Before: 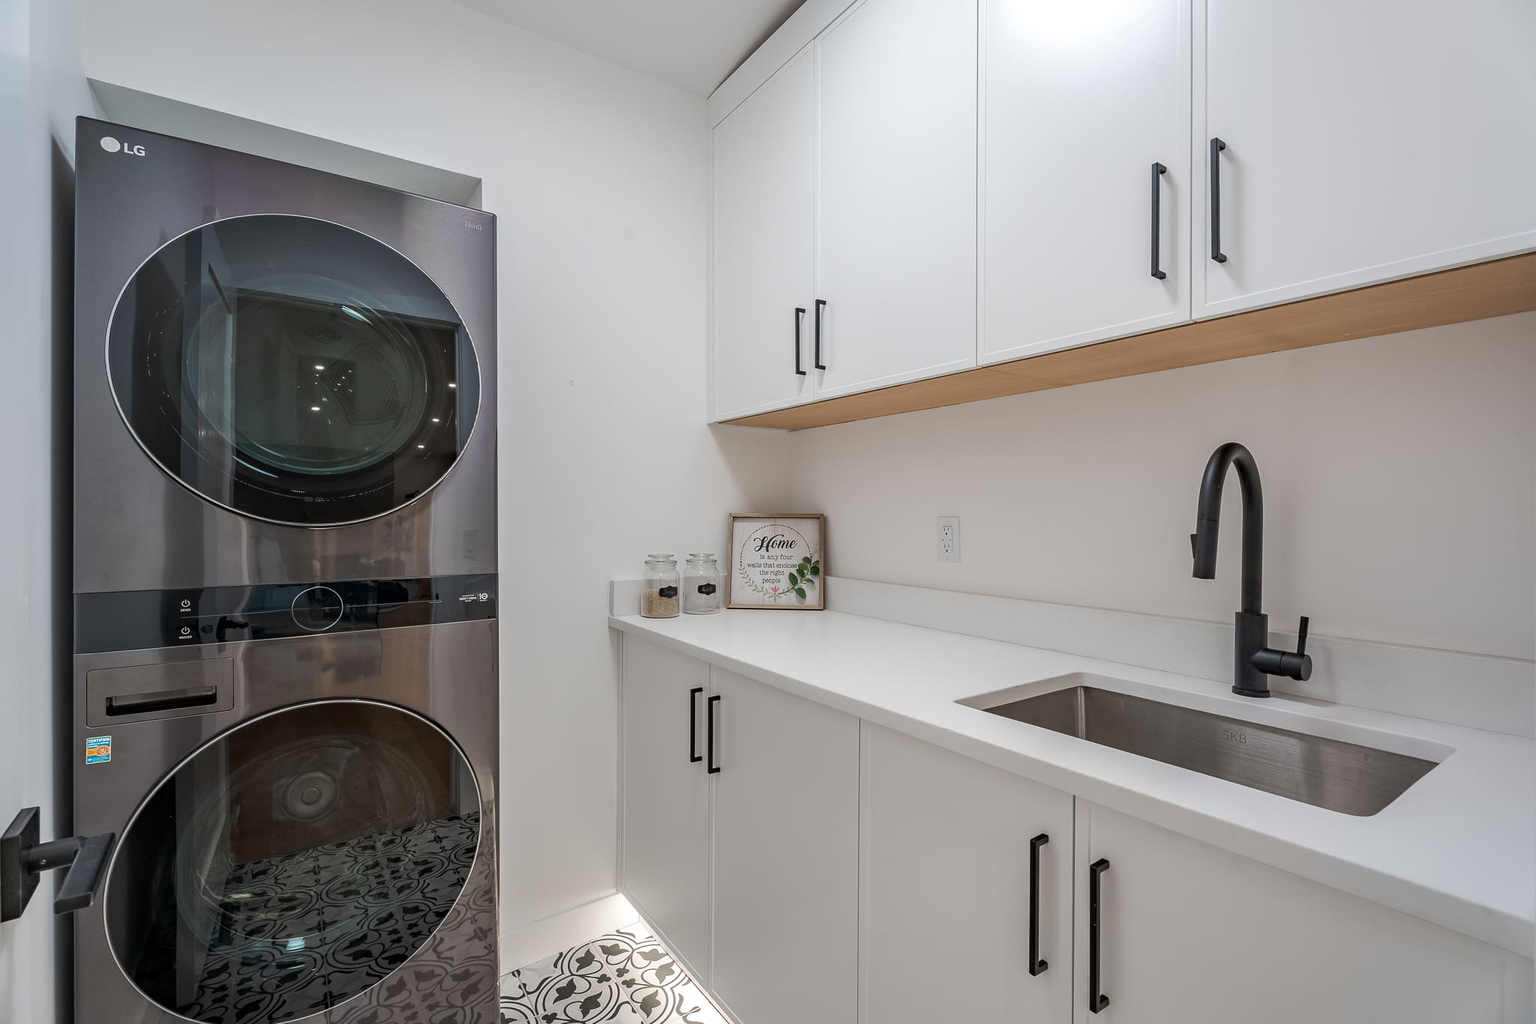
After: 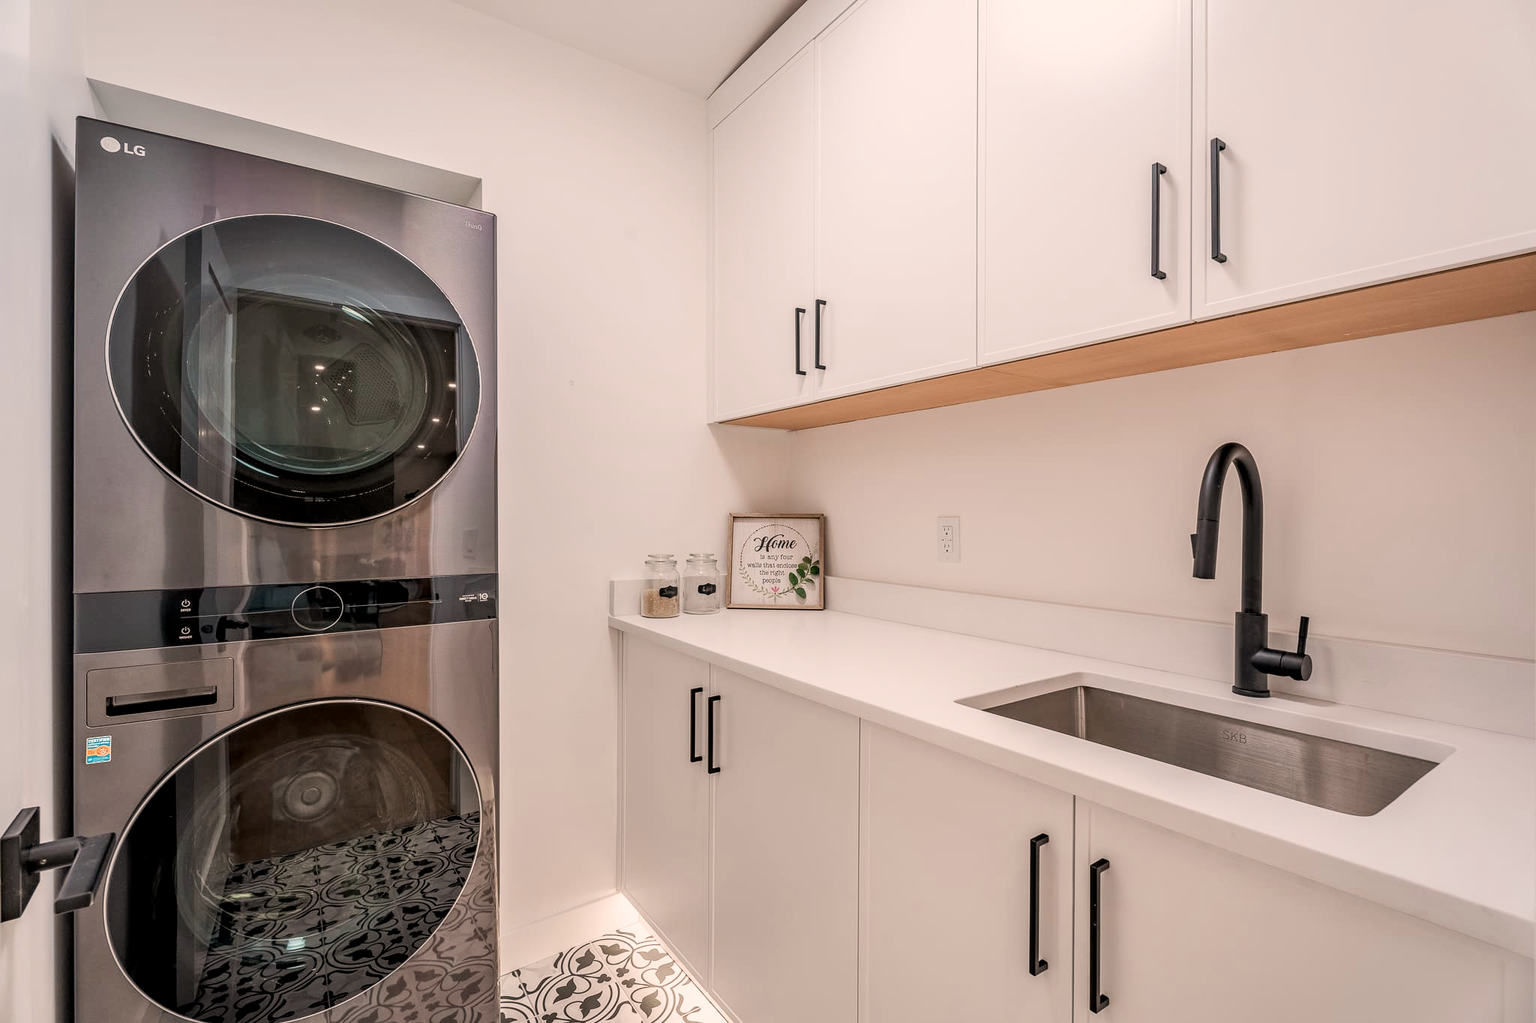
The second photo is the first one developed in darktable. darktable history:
exposure: exposure 0.564 EV
filmic rgb: white relative exposure 3.8 EV, hardness 4.35
local contrast: on, module defaults
white balance: red 1.127, blue 0.943
